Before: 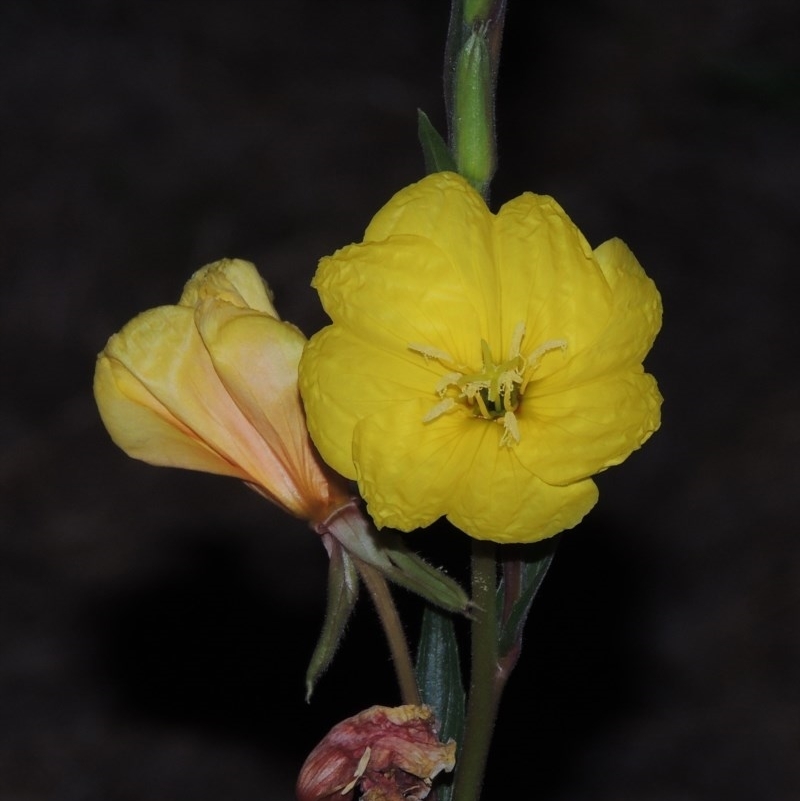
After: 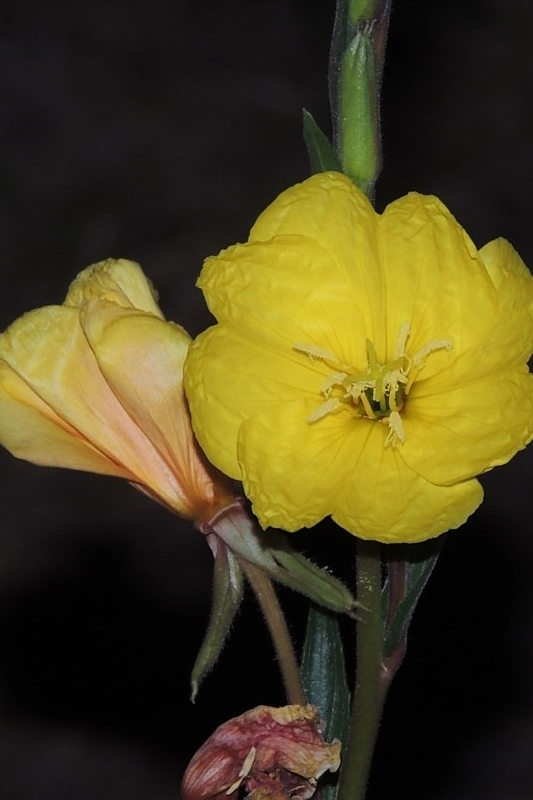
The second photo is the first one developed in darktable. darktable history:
exposure: exposure 0.2 EV, compensate highlight preservation false
crop and rotate: left 14.385%, right 18.948%
sharpen: radius 1.272, amount 0.305, threshold 0
